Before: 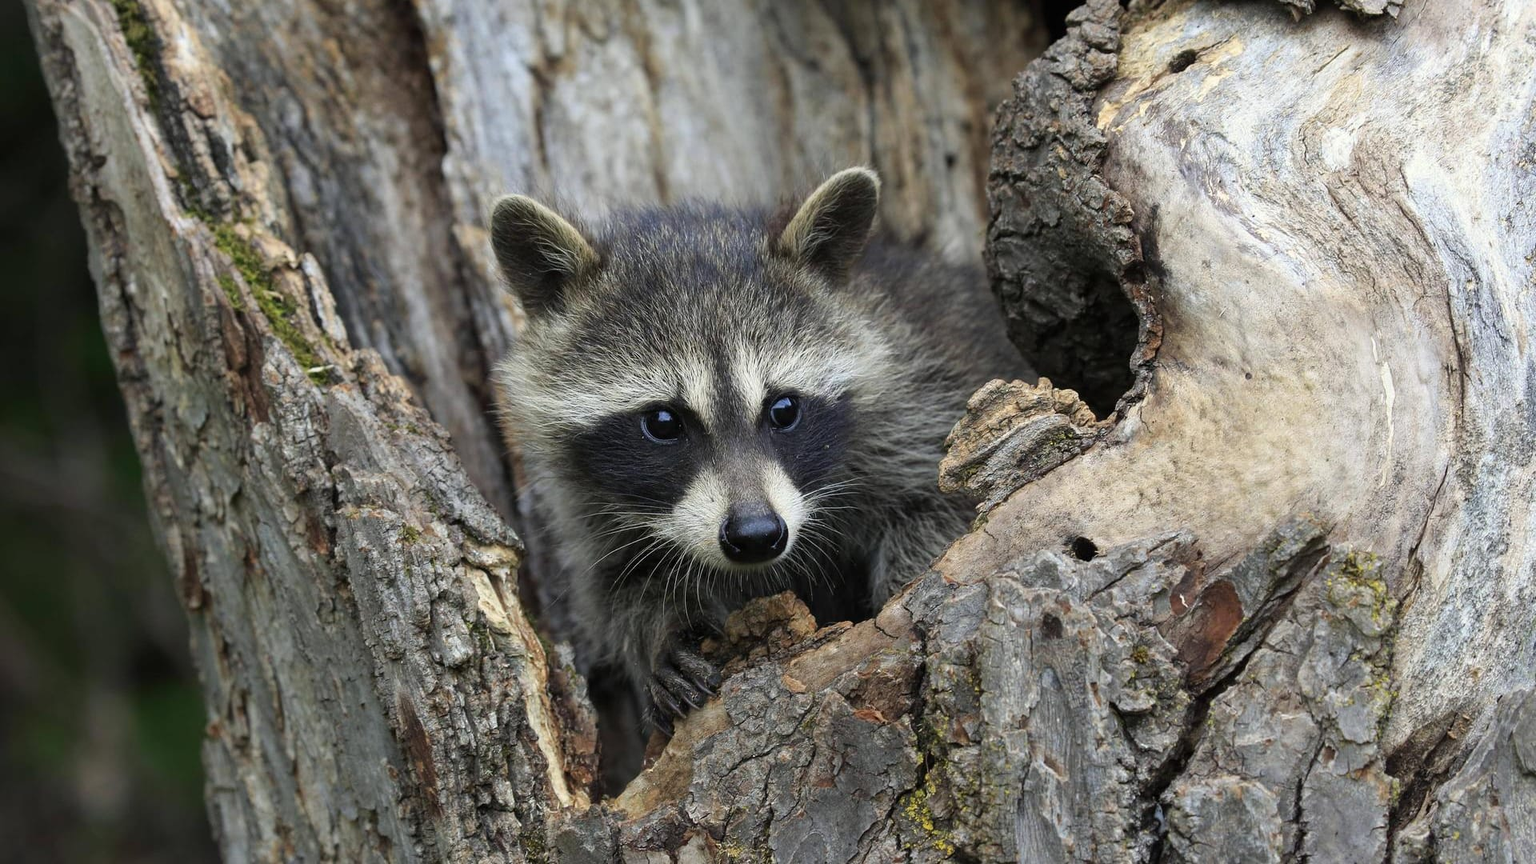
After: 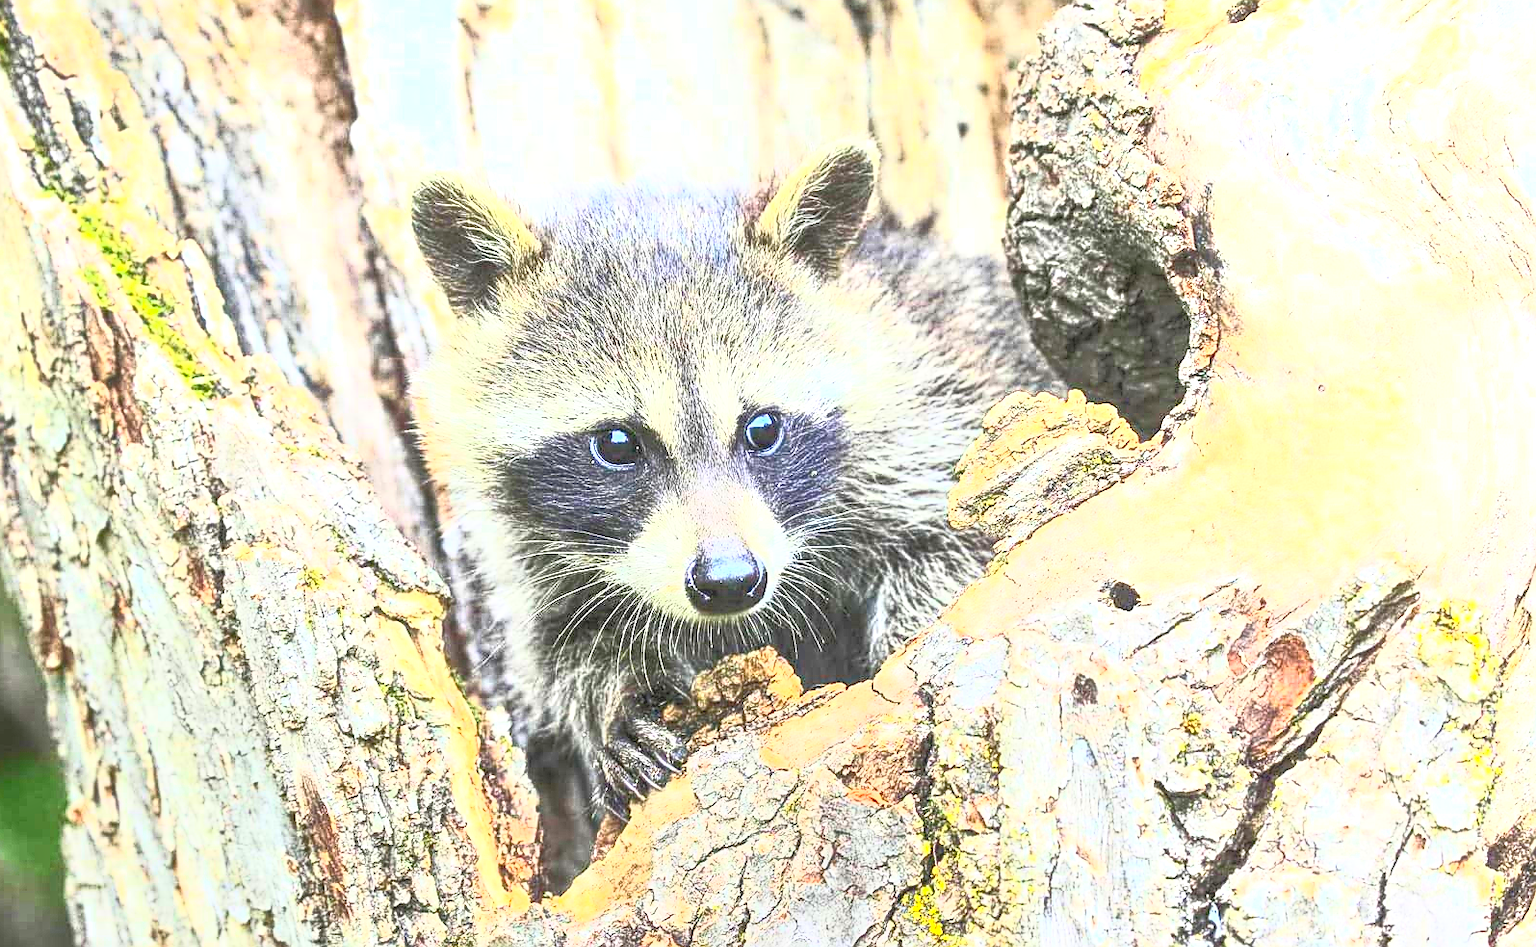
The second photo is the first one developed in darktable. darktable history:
local contrast: highlights 66%, shadows 33%, detail 166%, midtone range 0.2
crop: left 9.834%, top 6.26%, right 7.074%, bottom 2.59%
sharpen: on, module defaults
exposure: black level correction 0.001, exposure 1.866 EV, compensate highlight preservation false
contrast brightness saturation: contrast 0.816, brightness 0.598, saturation 0.58
